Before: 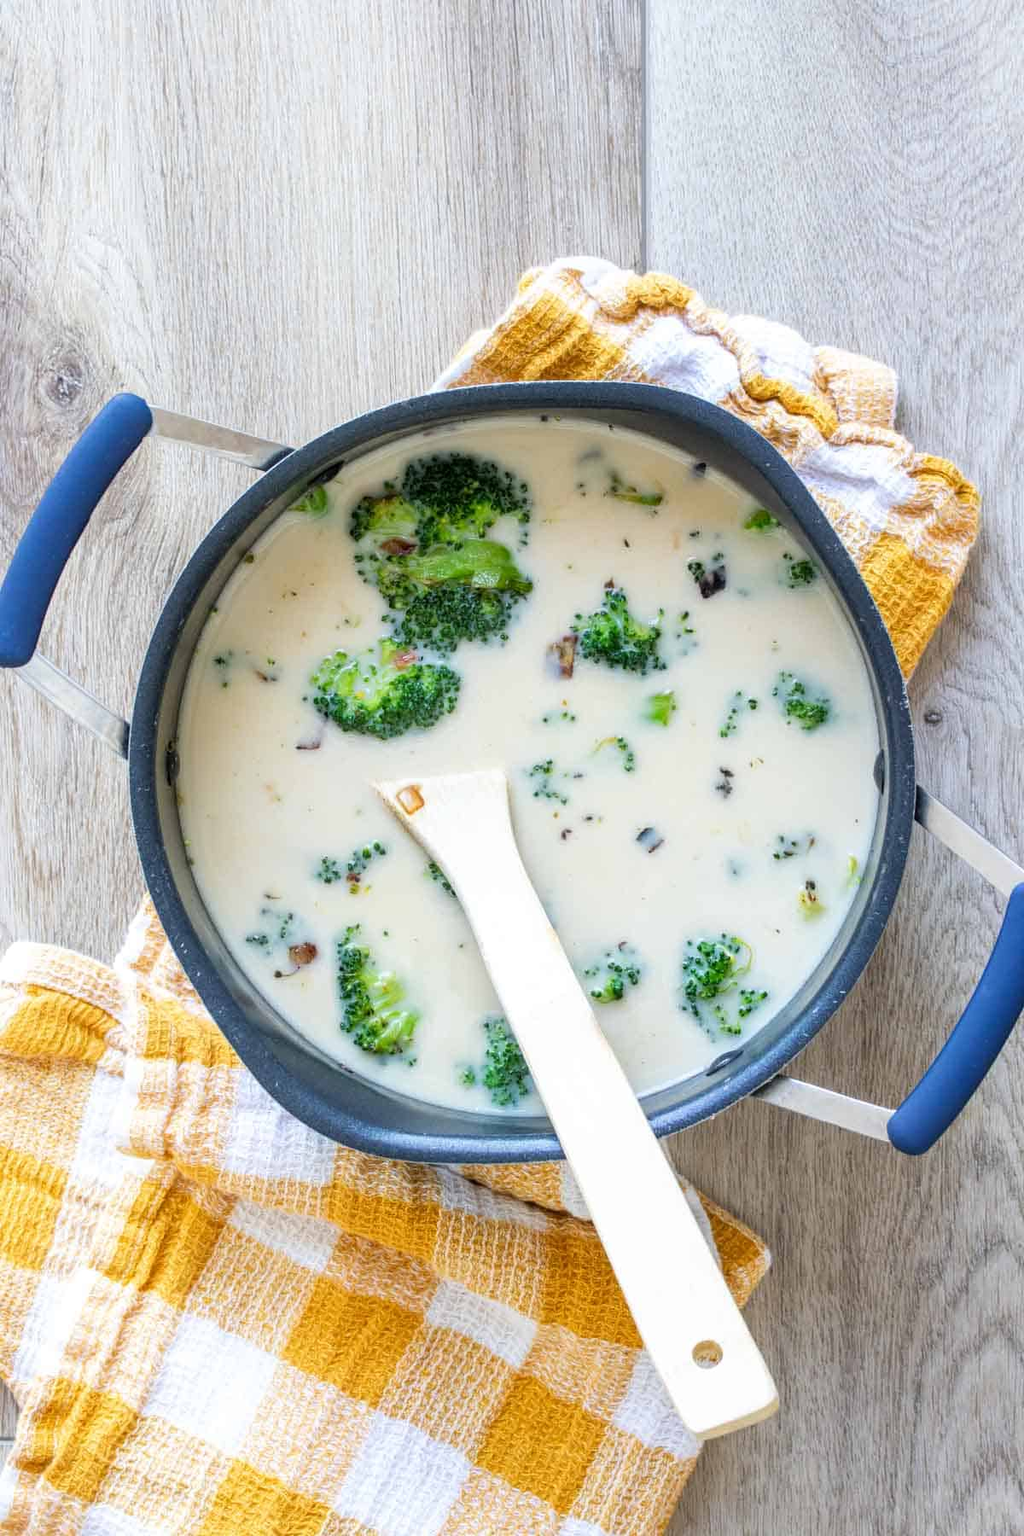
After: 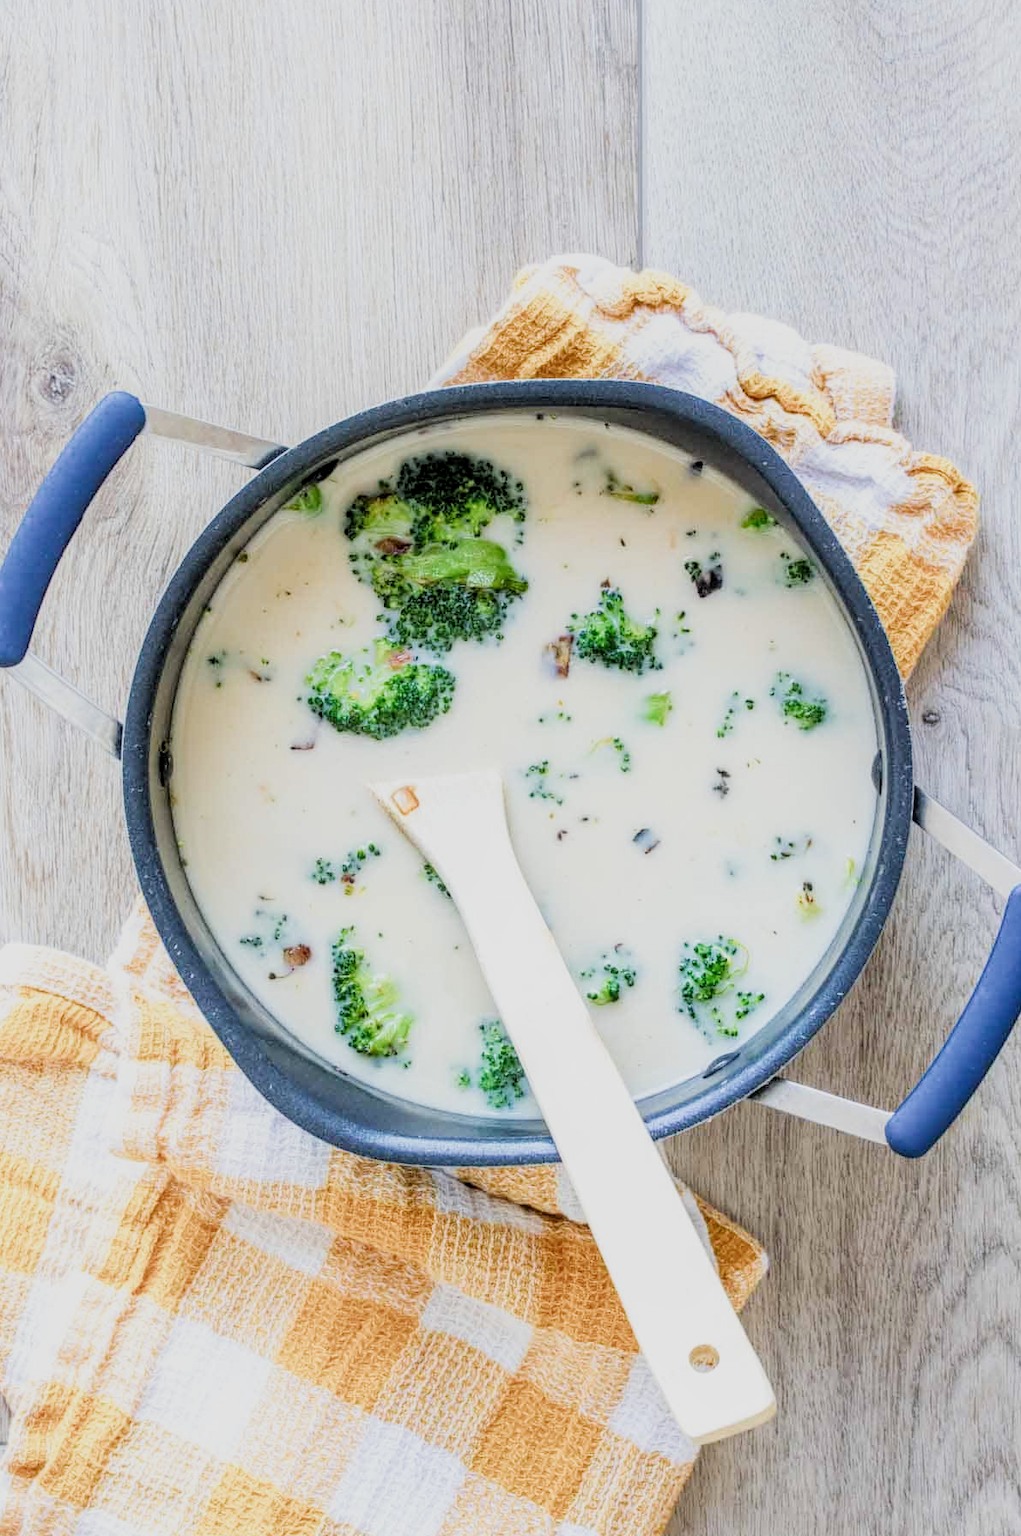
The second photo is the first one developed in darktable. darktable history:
exposure: exposure 0.214 EV, compensate highlight preservation false
crop and rotate: left 0.763%, top 0.308%, bottom 0.258%
filmic rgb: black relative exposure -7.65 EV, white relative exposure 4.56 EV, threshold 3.03 EV, hardness 3.61, color science v5 (2021), contrast in shadows safe, contrast in highlights safe, enable highlight reconstruction true
tone equalizer: -8 EV -0.456 EV, -7 EV -0.37 EV, -6 EV -0.309 EV, -5 EV -0.213 EV, -3 EV 0.194 EV, -2 EV 0.318 EV, -1 EV 0.375 EV, +0 EV 0.425 EV, luminance estimator HSV value / RGB max
local contrast: on, module defaults
